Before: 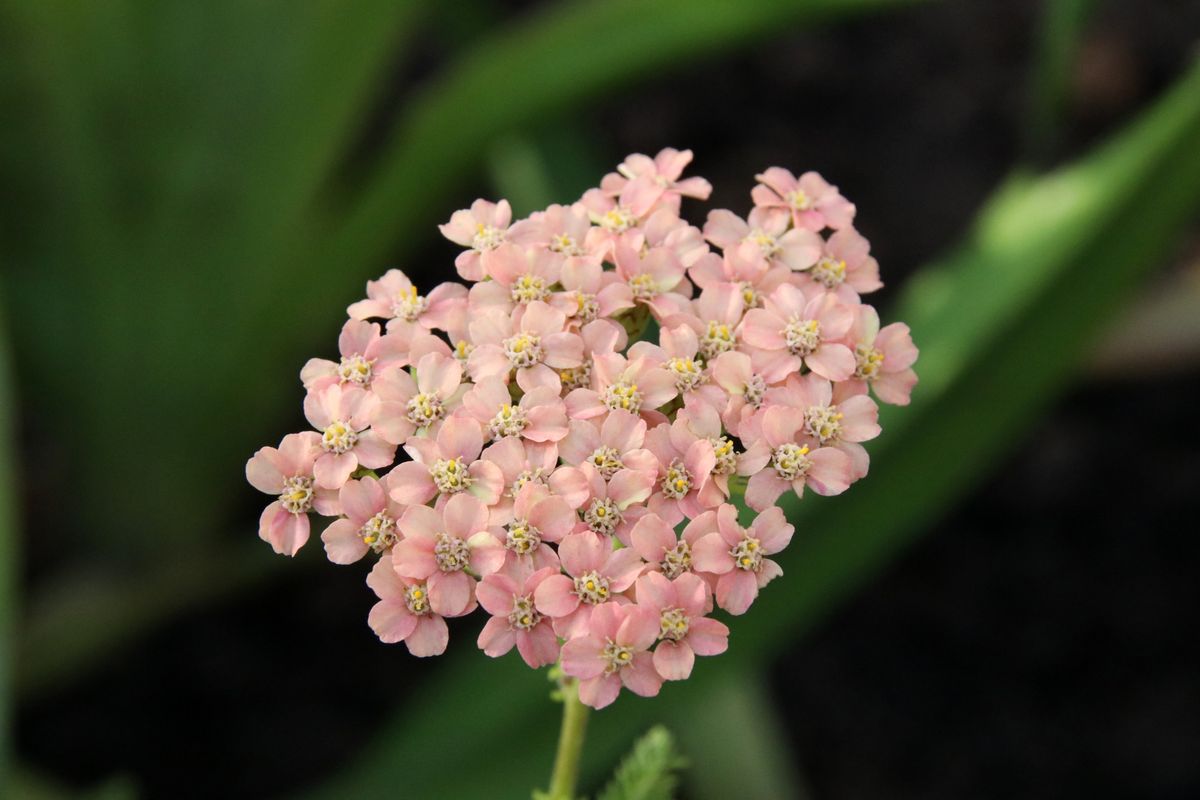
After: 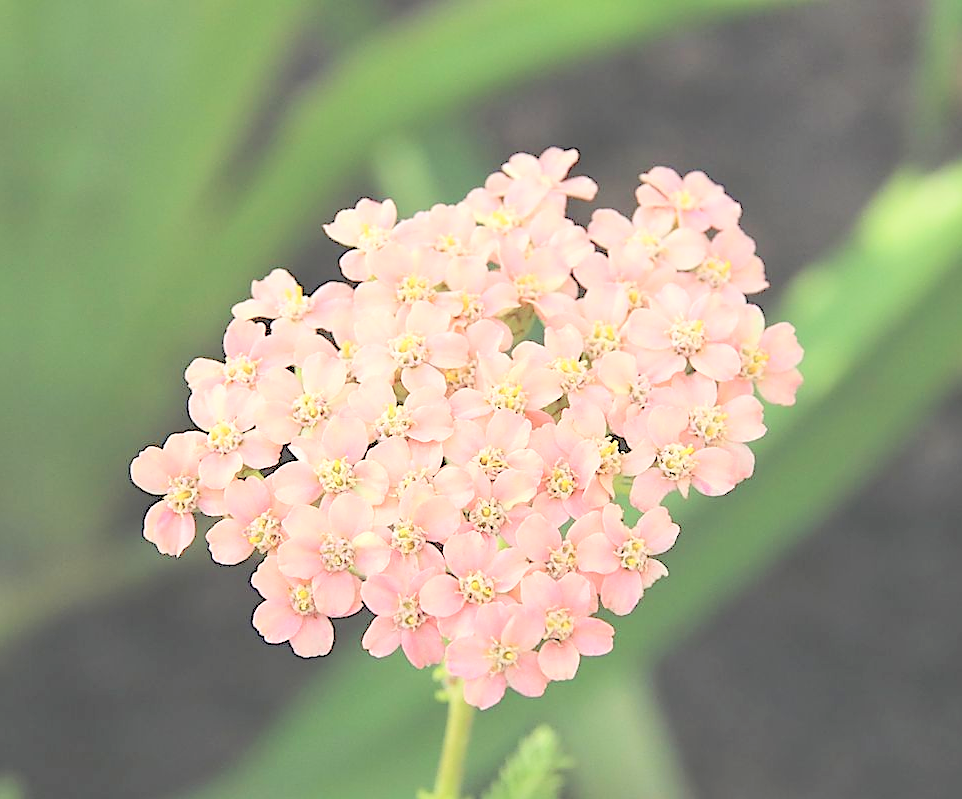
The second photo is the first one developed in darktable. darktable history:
color balance: lift [1.007, 1, 1, 1], gamma [1.097, 1, 1, 1]
shadows and highlights: shadows 12, white point adjustment 1.2, highlights -0.36, soften with gaussian
levels: levels [0.072, 0.414, 0.976]
contrast brightness saturation: brightness 0.28
sharpen: radius 1.4, amount 1.25, threshold 0.7
white balance: red 1.009, blue 0.985
crop and rotate: left 9.597%, right 10.195%
